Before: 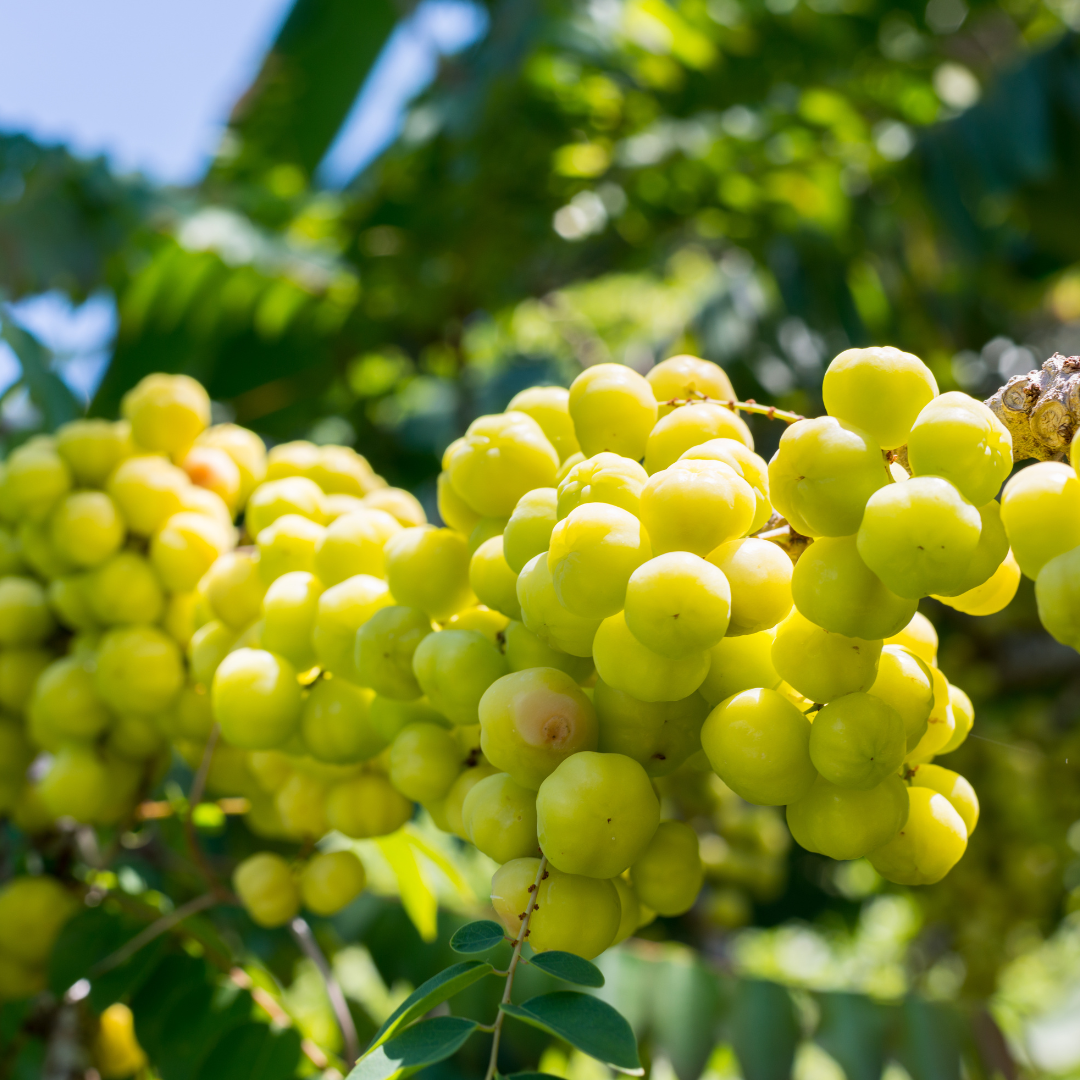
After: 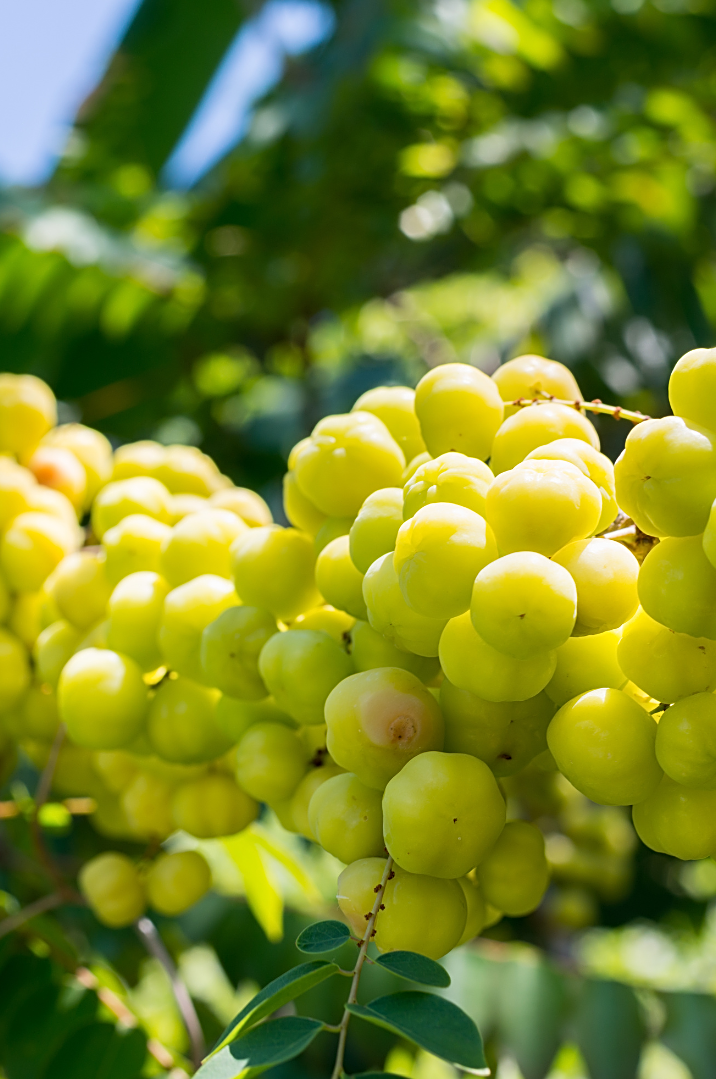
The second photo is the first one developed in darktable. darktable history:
sharpen: on, module defaults
crop and rotate: left 14.332%, right 19.34%
